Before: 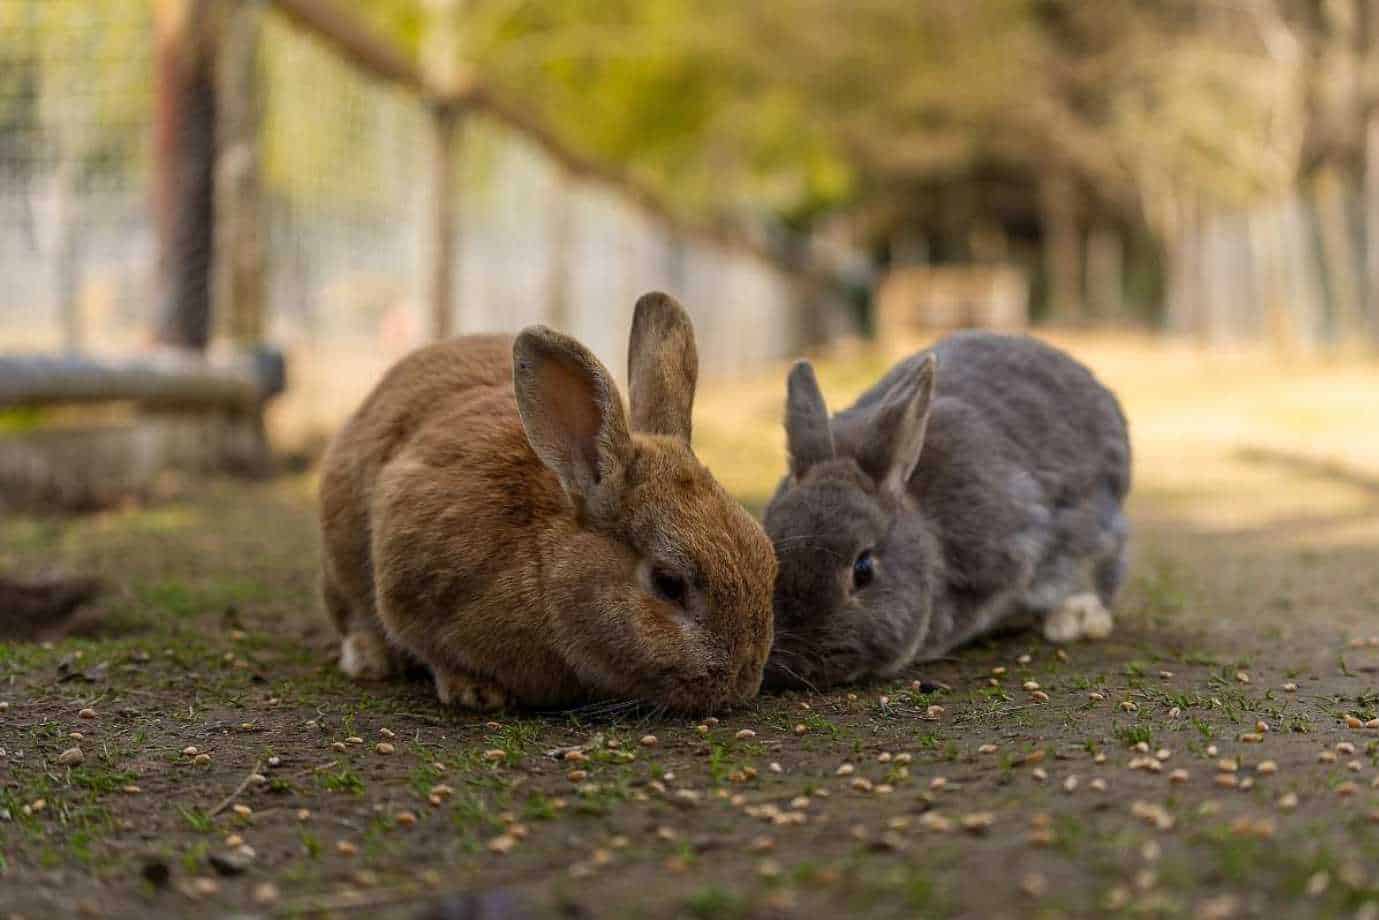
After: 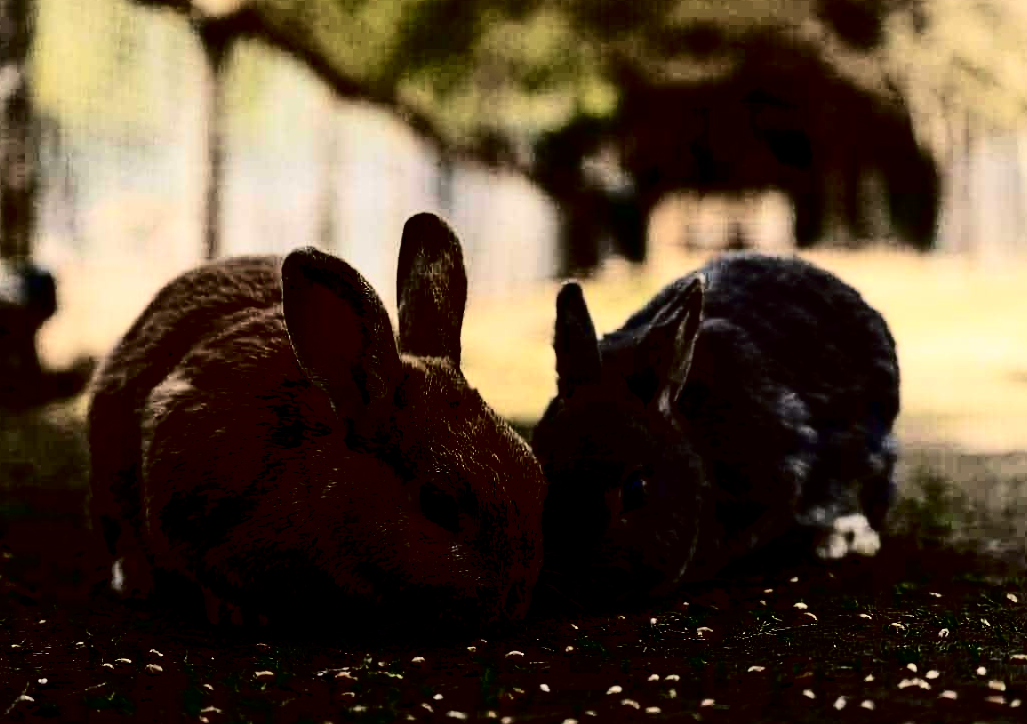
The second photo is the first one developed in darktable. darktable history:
crop: left 16.774%, top 8.683%, right 8.683%, bottom 12.558%
color balance rgb: perceptual saturation grading › global saturation -29.299%, perceptual saturation grading › highlights -20.248%, perceptual saturation grading › mid-tones -23.295%, perceptual saturation grading › shadows -25.156%, global vibrance 14.174%
contrast brightness saturation: contrast 0.768, brightness -0.984, saturation 0.982
